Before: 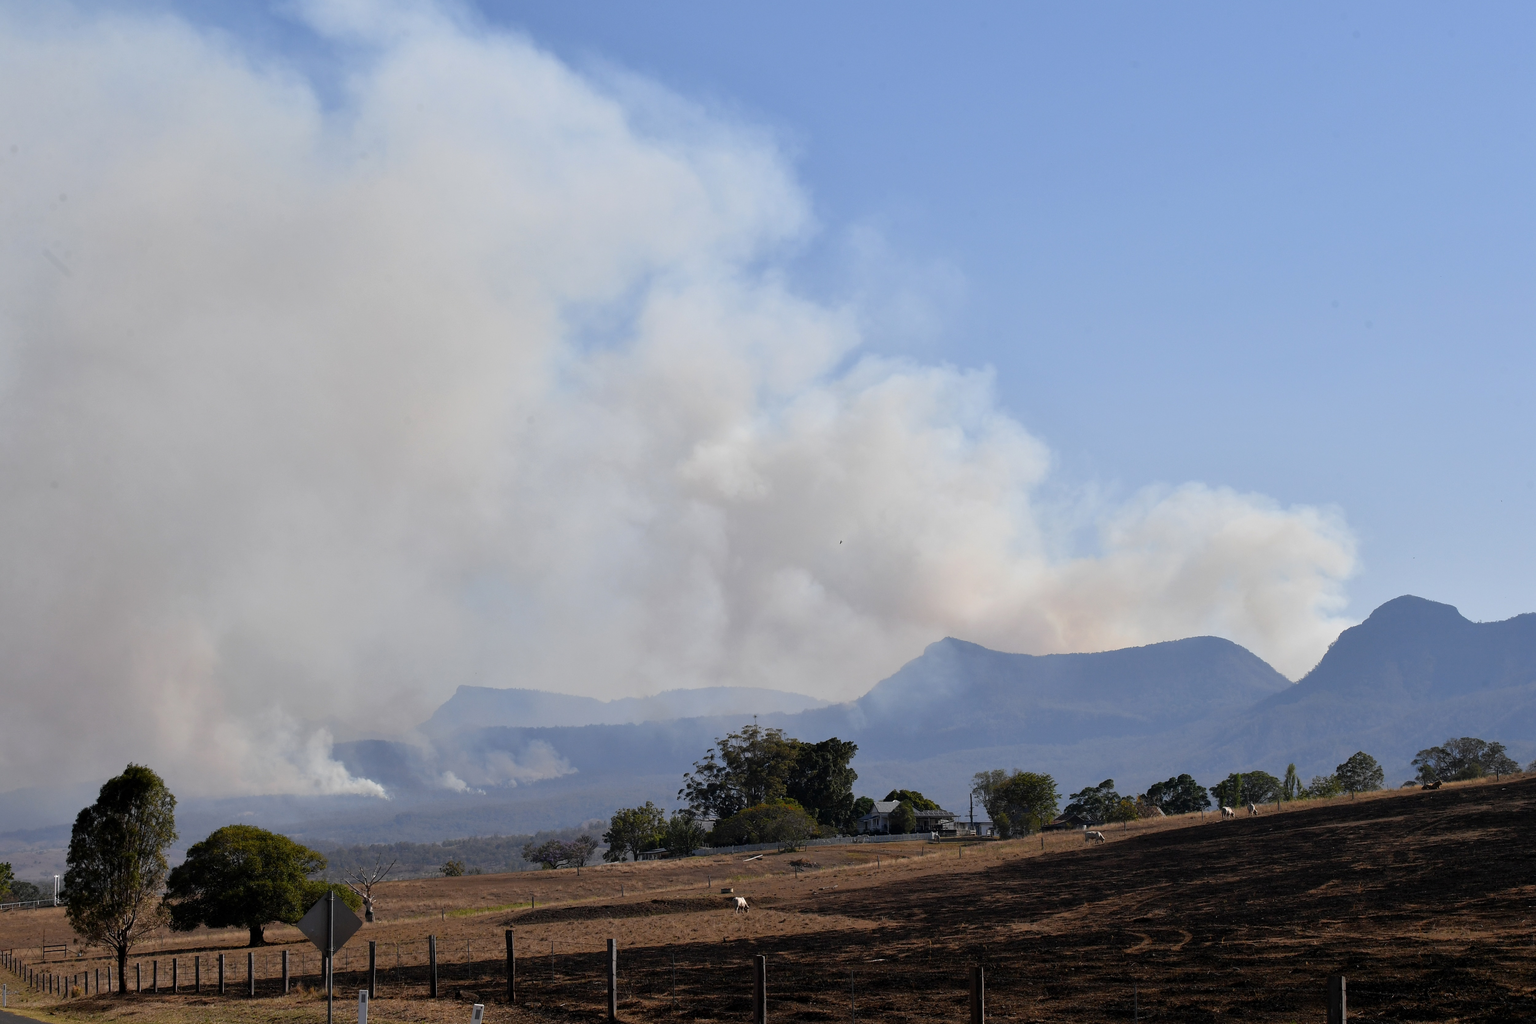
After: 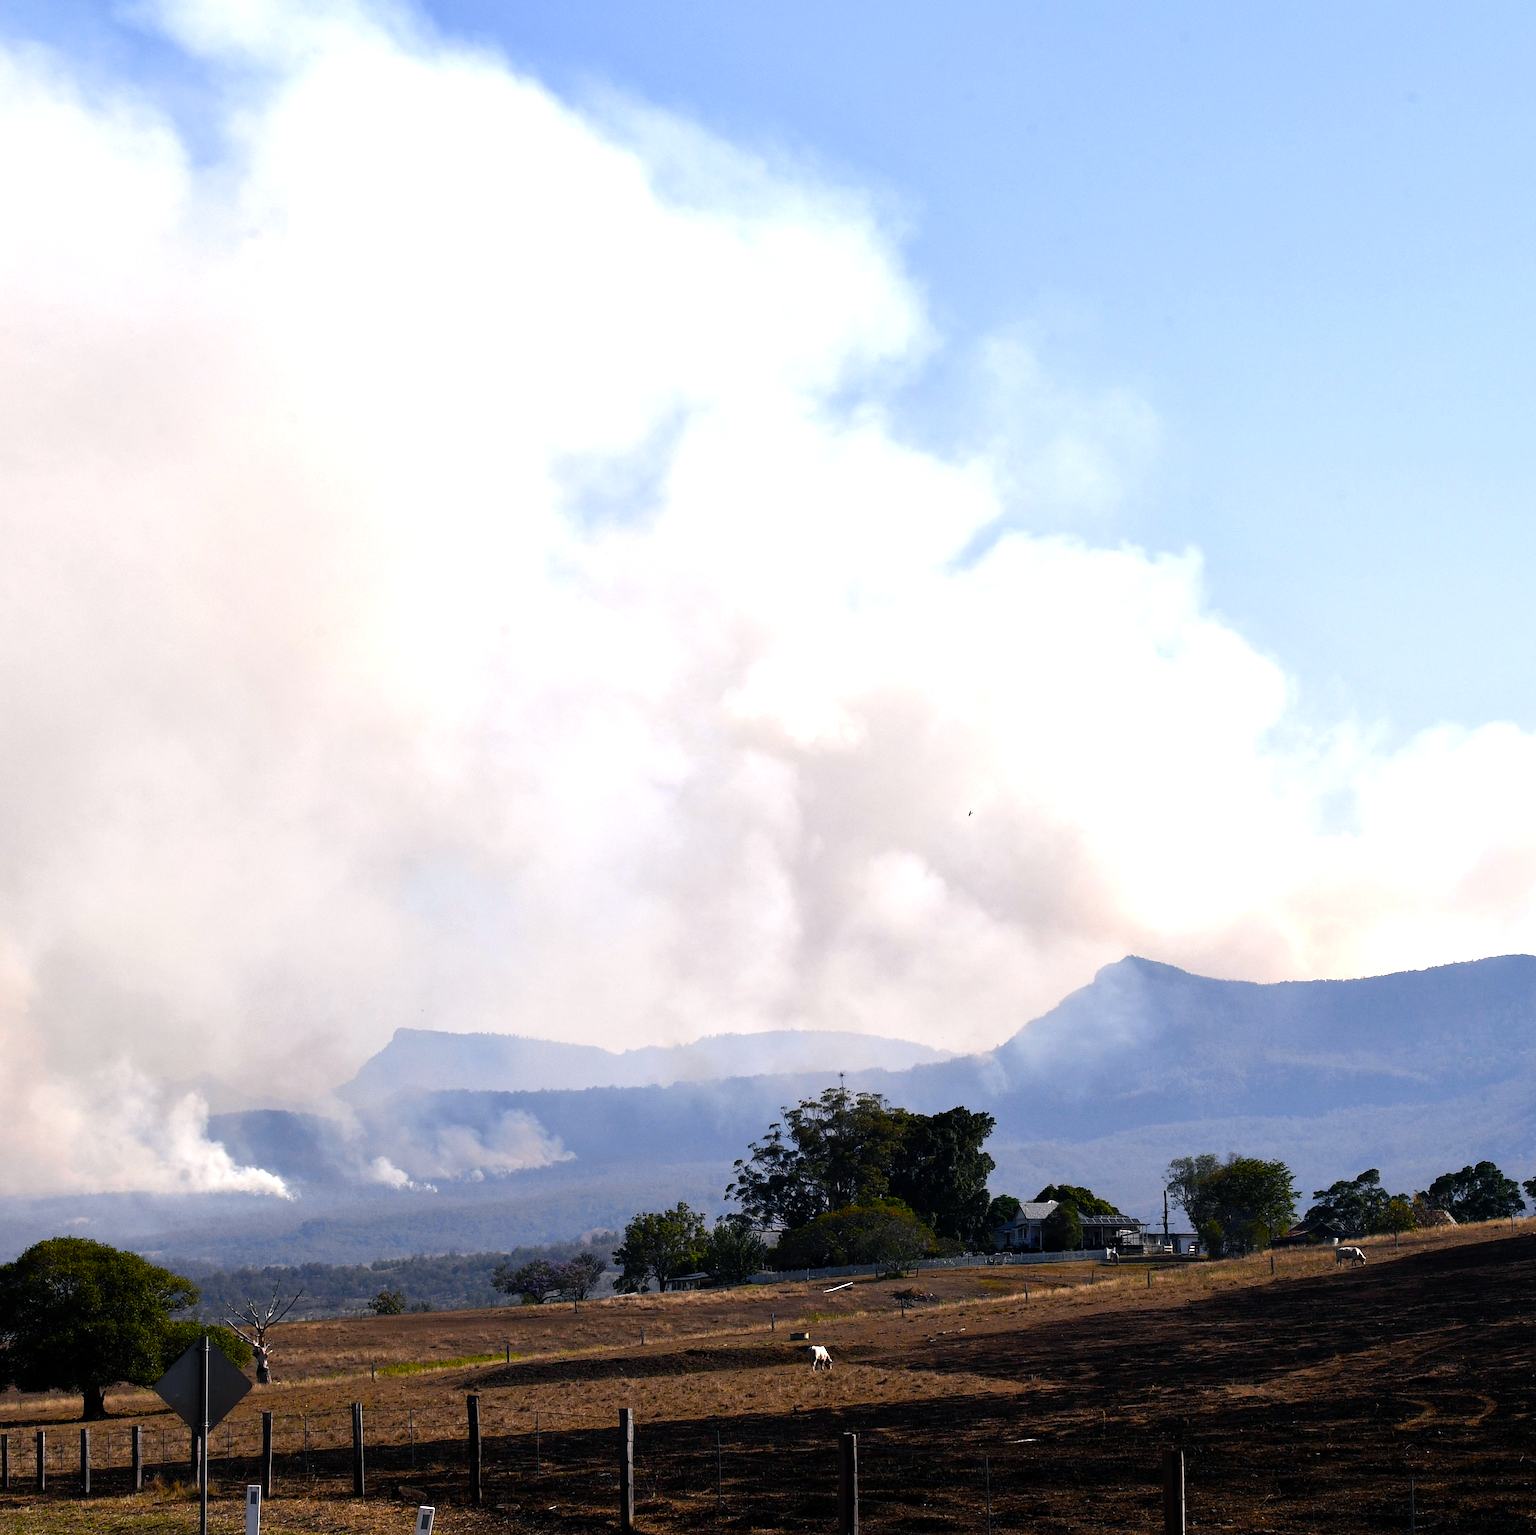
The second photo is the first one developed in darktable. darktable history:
crop and rotate: left 12.673%, right 20.66%
exposure: exposure -0.116 EV, compensate exposure bias true, compensate highlight preservation false
tone equalizer: -8 EV -0.75 EV, -7 EV -0.7 EV, -6 EV -0.6 EV, -5 EV -0.4 EV, -3 EV 0.4 EV, -2 EV 0.6 EV, -1 EV 0.7 EV, +0 EV 0.75 EV, edges refinement/feathering 500, mask exposure compensation -1.57 EV, preserve details no
color balance rgb: shadows lift › chroma 4.21%, shadows lift › hue 252.22°, highlights gain › chroma 1.36%, highlights gain › hue 50.24°, perceptual saturation grading › mid-tones 6.33%, perceptual saturation grading › shadows 72.44%, perceptual brilliance grading › highlights 11.59%, contrast 5.05%
